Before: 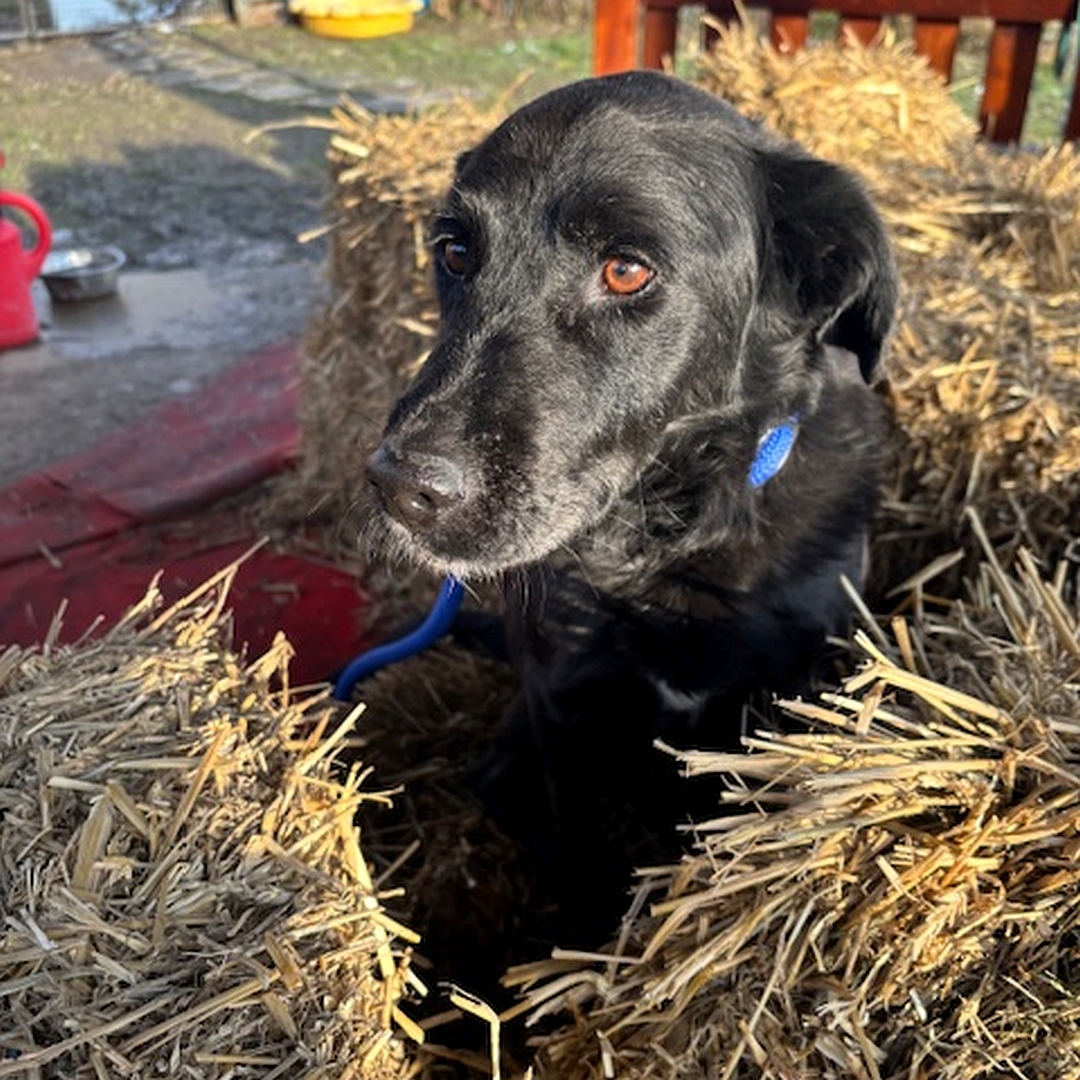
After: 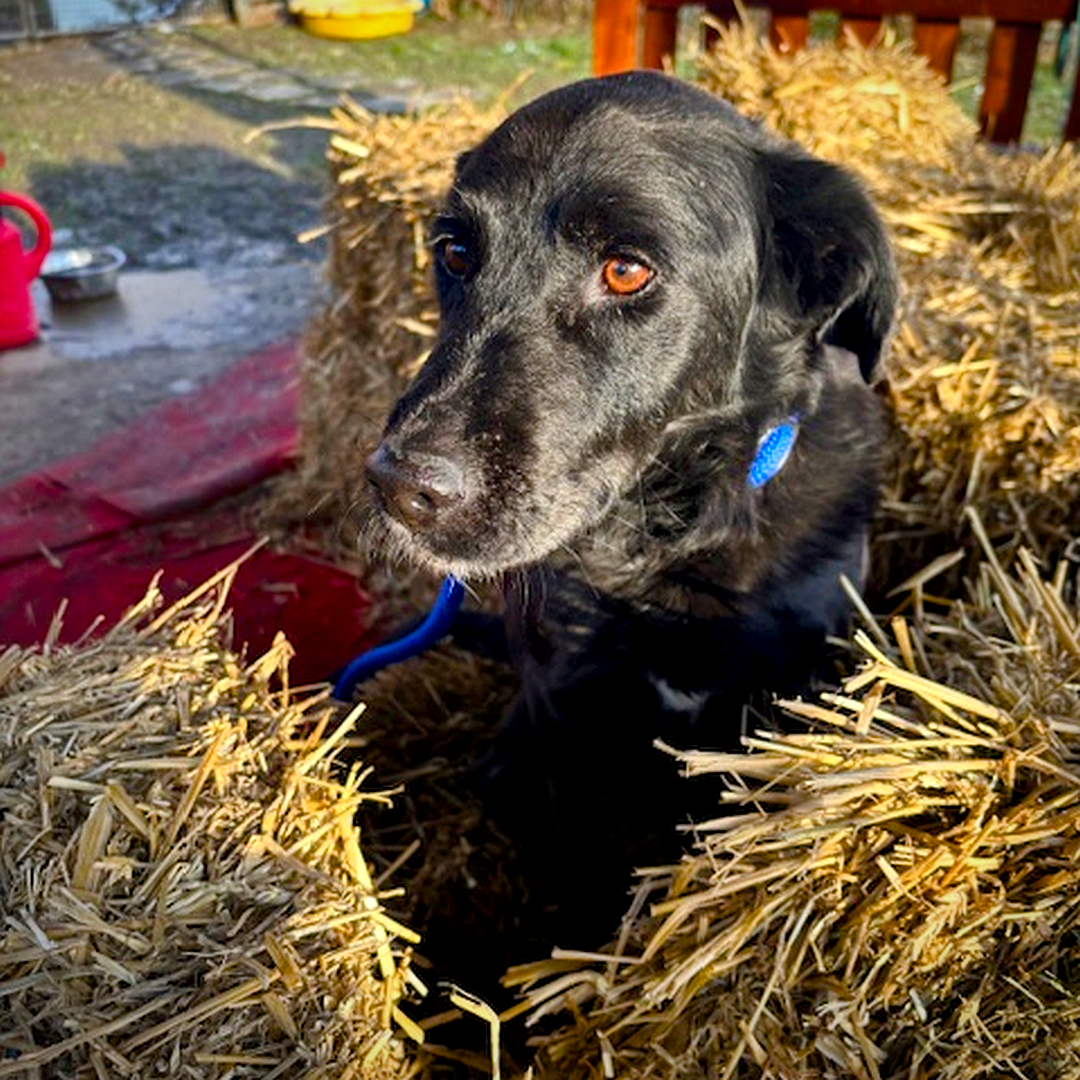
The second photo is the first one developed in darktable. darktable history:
color balance rgb: perceptual saturation grading › global saturation 20%, perceptual saturation grading › highlights -25%, perceptual saturation grading › shadows 50.52%, global vibrance 40.24%
vignetting: fall-off start 97.23%, saturation -0.024, center (-0.033, -0.042), width/height ratio 1.179, unbound false
local contrast: mode bilateral grid, contrast 20, coarseness 100, detail 150%, midtone range 0.2
